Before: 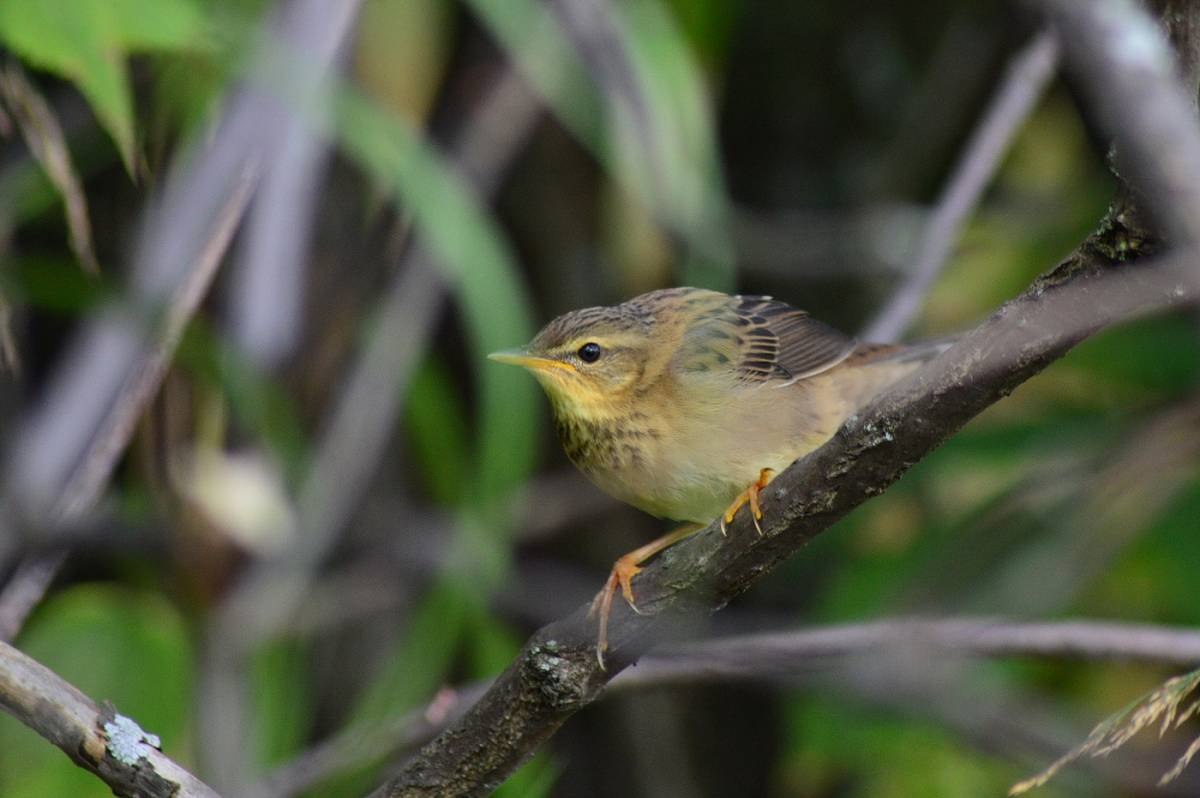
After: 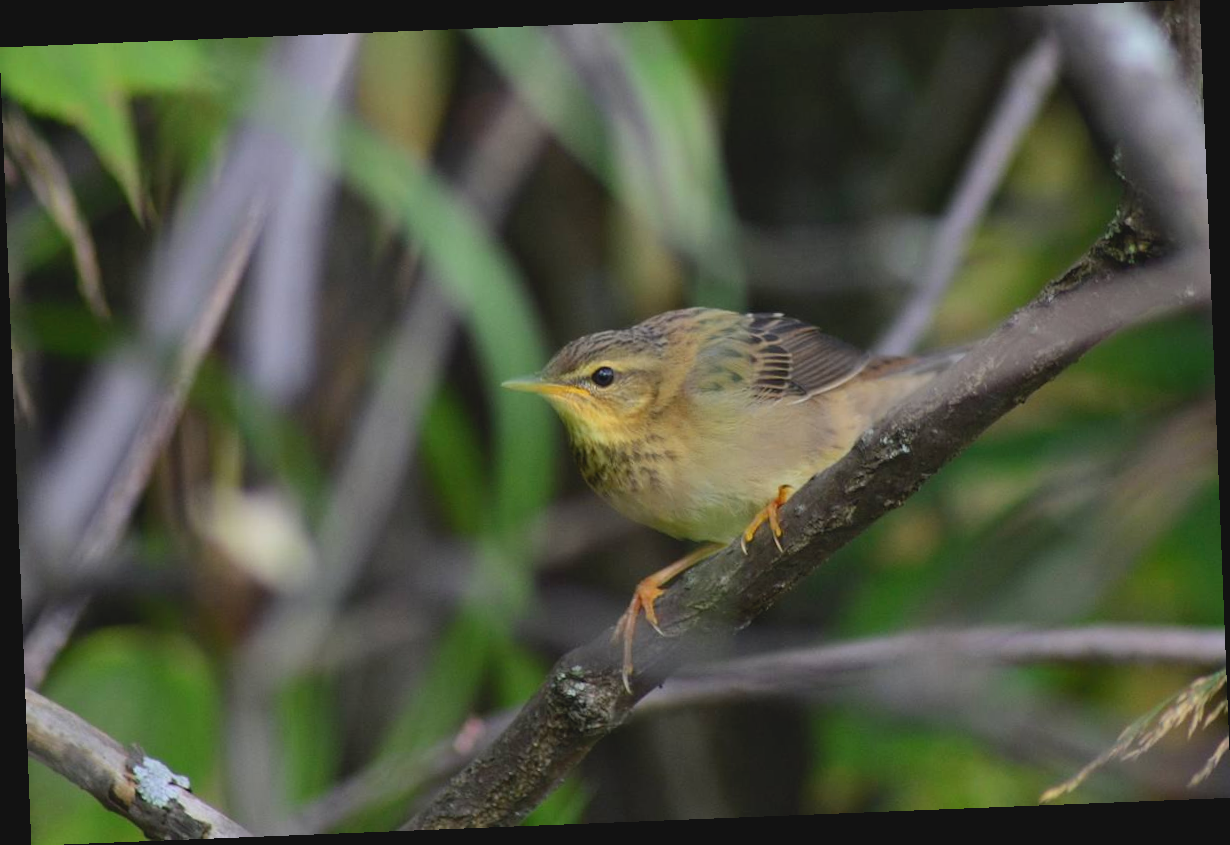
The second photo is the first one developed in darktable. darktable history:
rotate and perspective: rotation -2.29°, automatic cropping off
contrast brightness saturation: contrast -0.11
